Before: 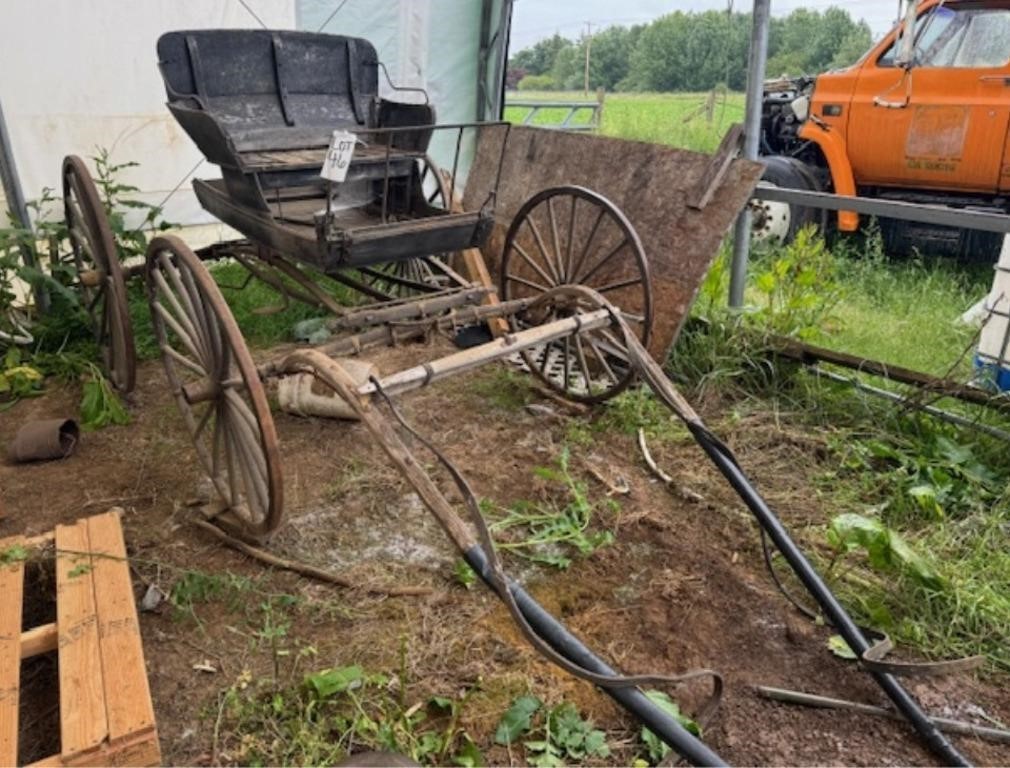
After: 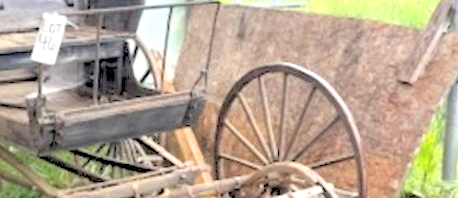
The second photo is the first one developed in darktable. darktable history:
rgb levels: preserve colors sum RGB, levels [[0.038, 0.433, 0.934], [0, 0.5, 1], [0, 0.5, 1]]
rotate and perspective: rotation -1.24°, automatic cropping off
exposure: black level correction 0, exposure 1.45 EV, compensate exposure bias true, compensate highlight preservation false
crop: left 28.64%, top 16.832%, right 26.637%, bottom 58.055%
contrast brightness saturation: brightness 0.15
tone equalizer: on, module defaults
